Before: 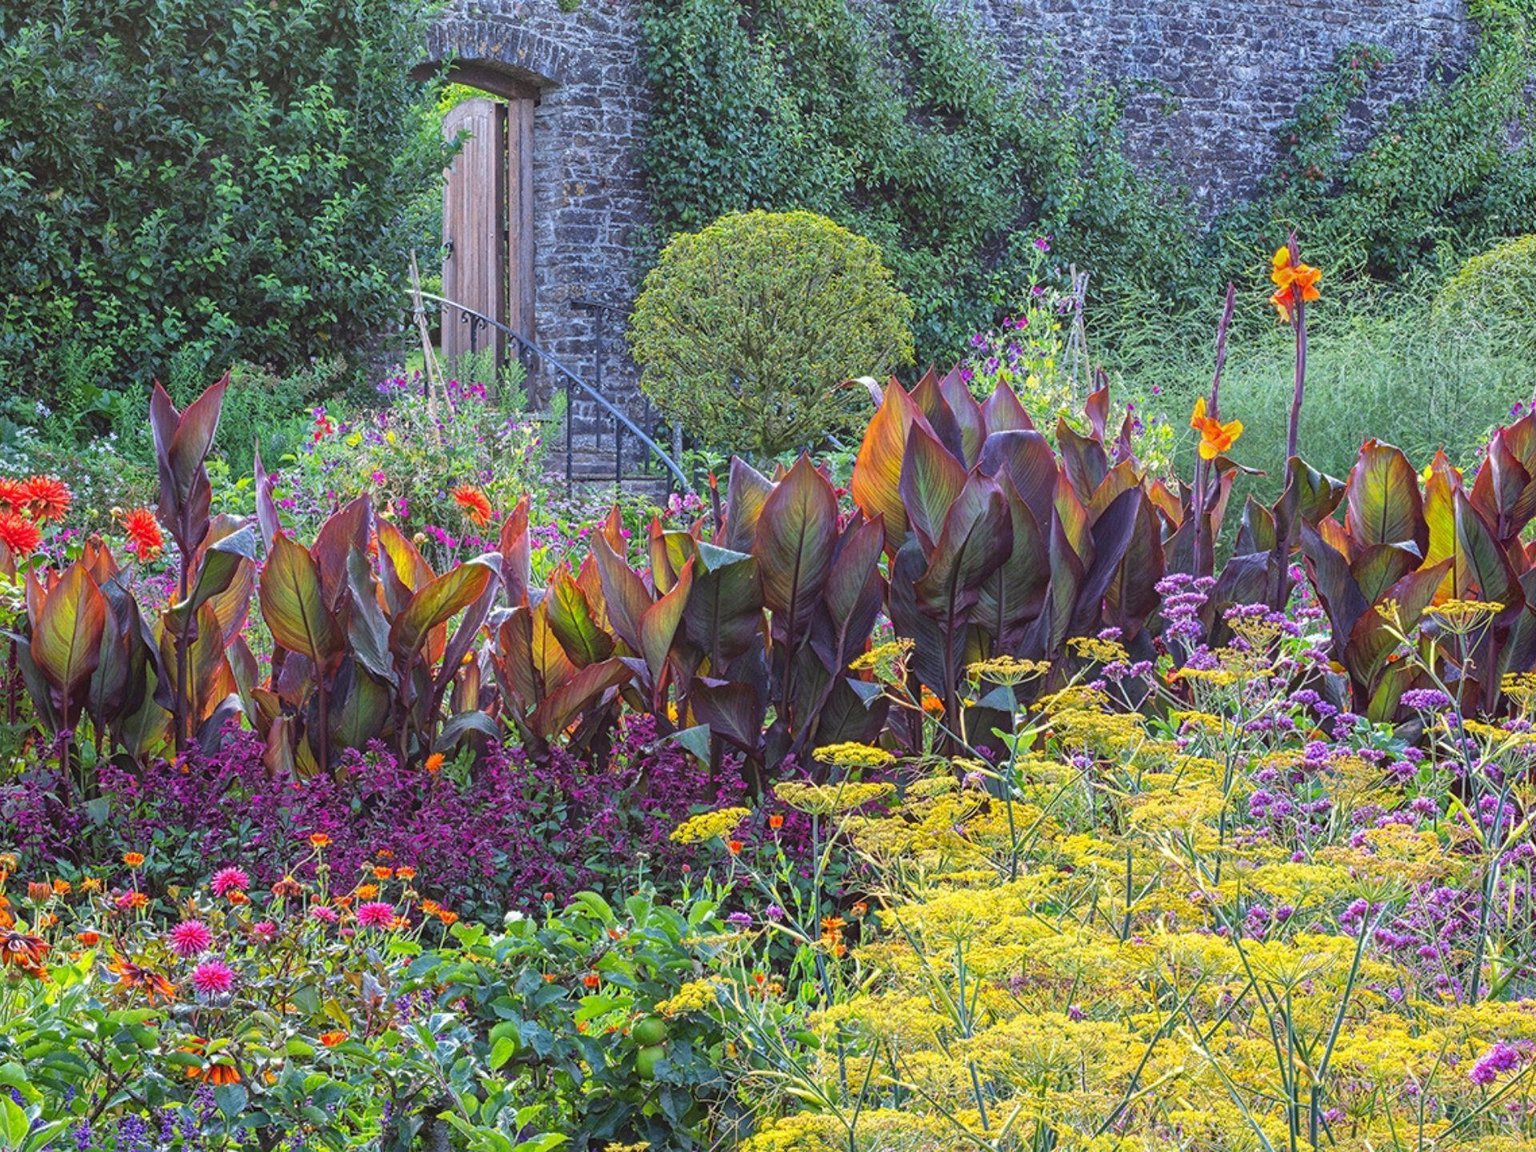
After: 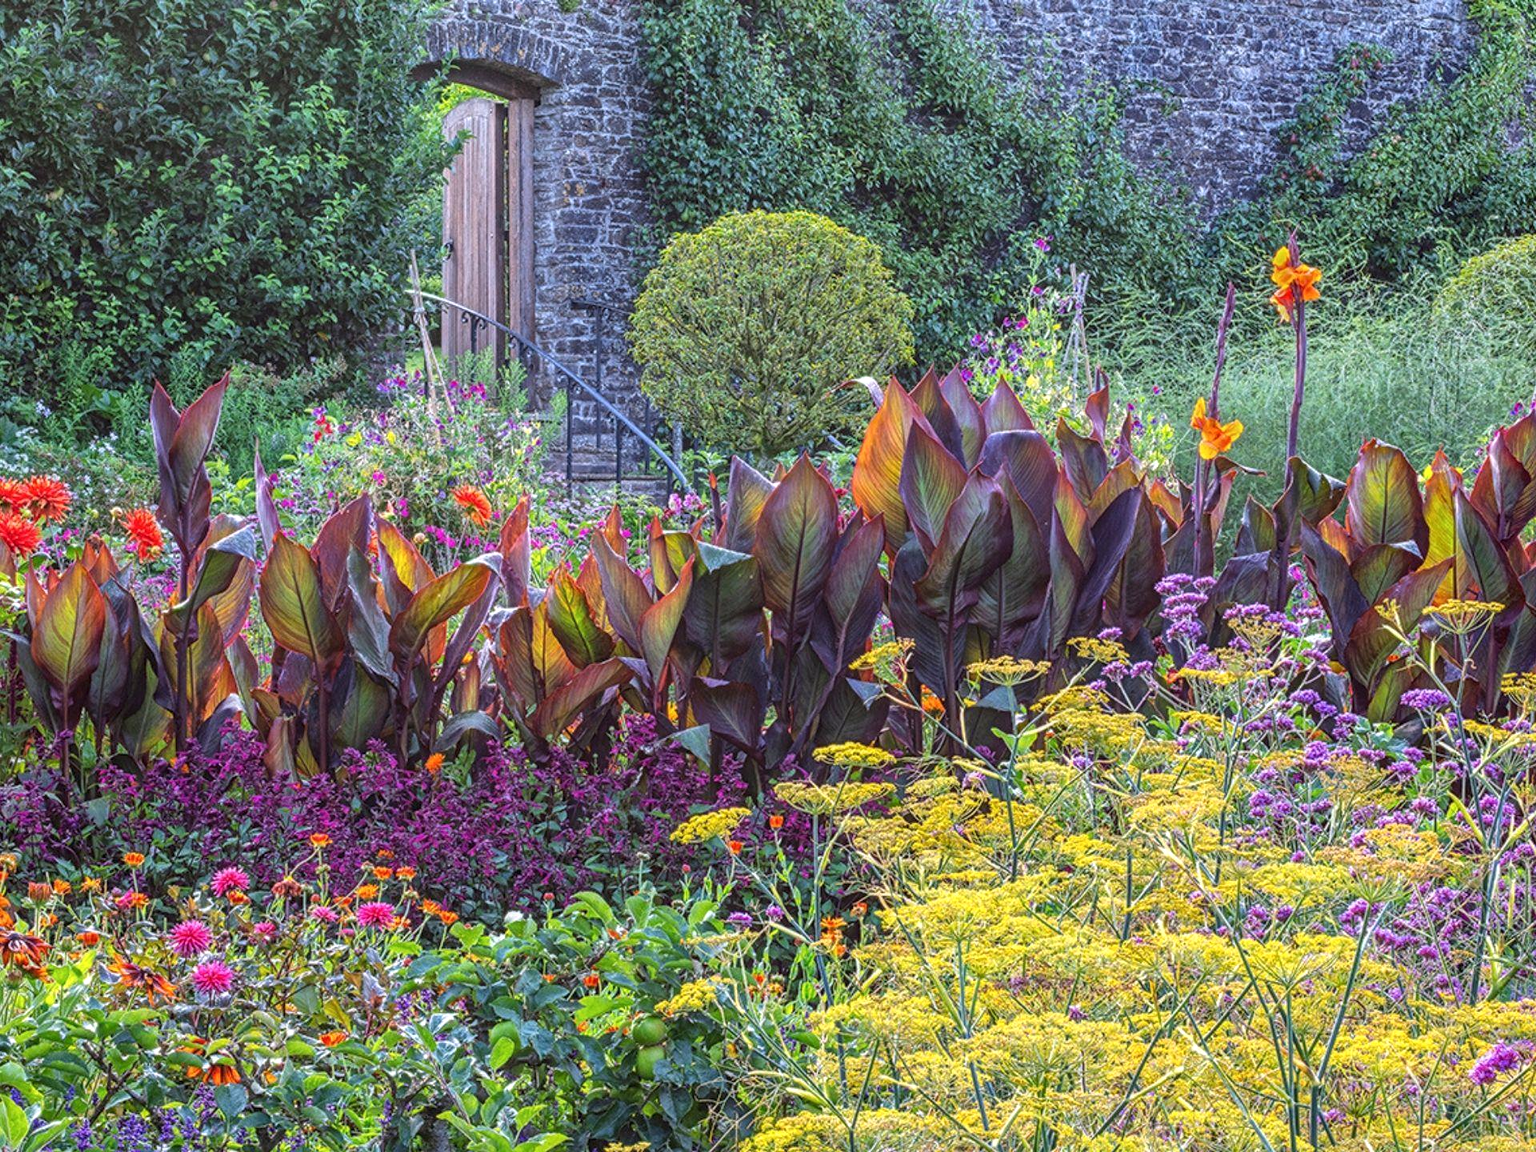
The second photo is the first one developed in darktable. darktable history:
local contrast: on, module defaults
white balance: red 1.009, blue 1.027
